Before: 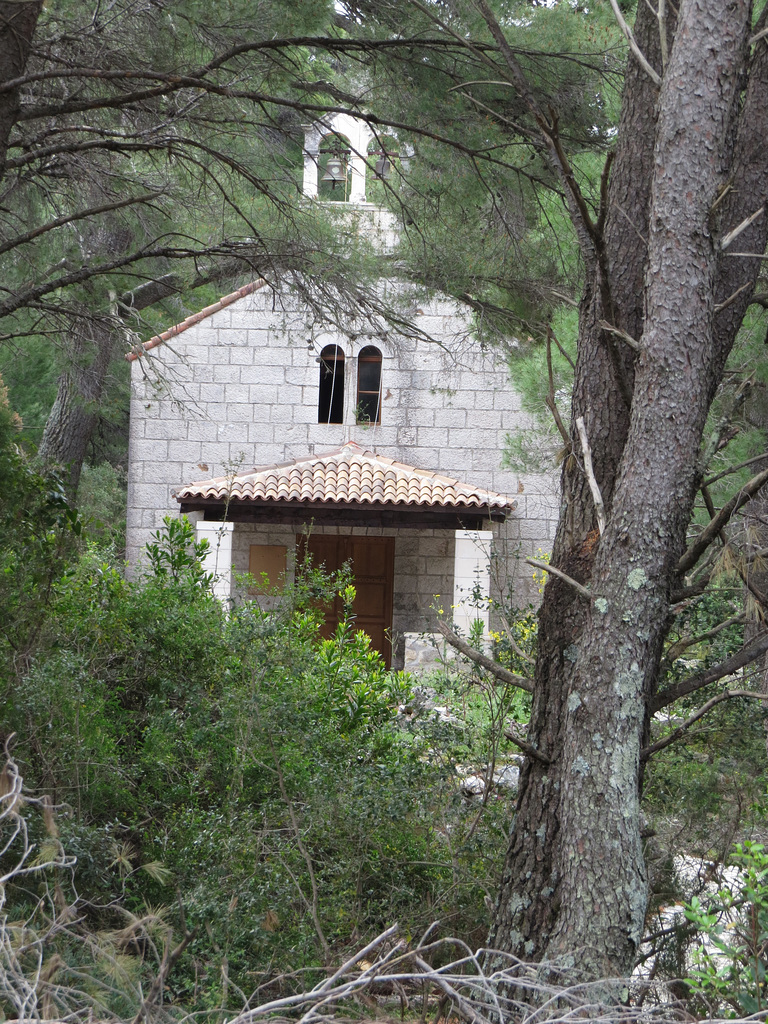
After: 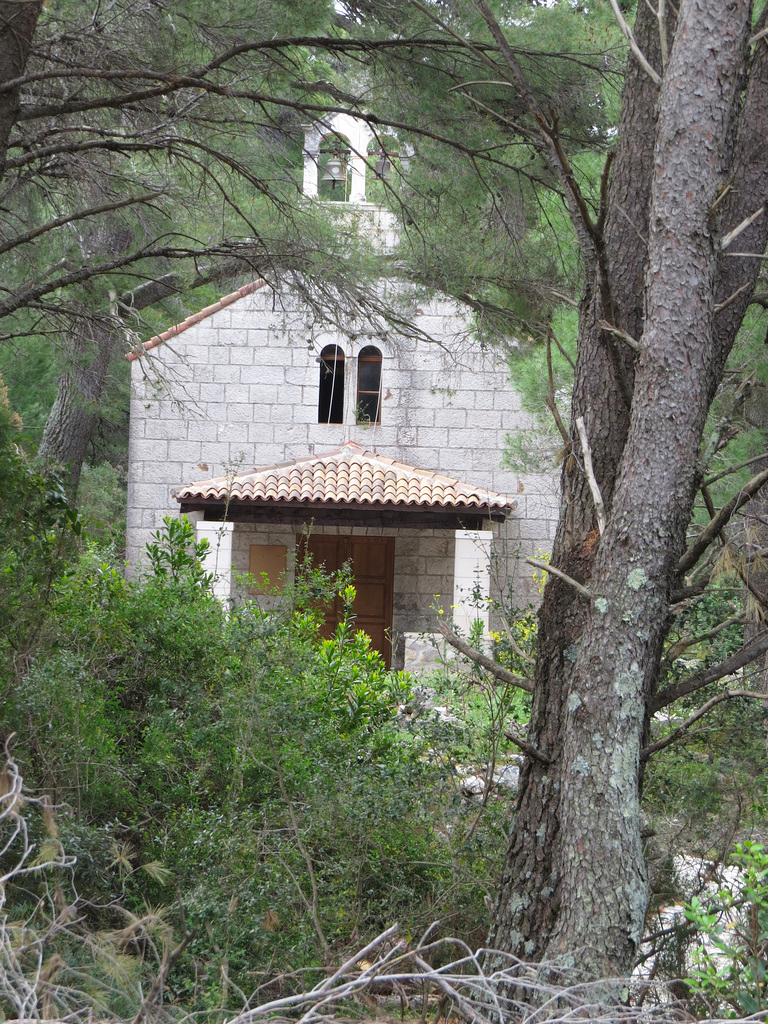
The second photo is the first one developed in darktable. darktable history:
color calibration: illuminant same as pipeline (D50), adaptation none (bypass), x 0.334, y 0.333, temperature 5008.23 K
contrast brightness saturation: contrast 0.027, brightness 0.055, saturation 0.127
